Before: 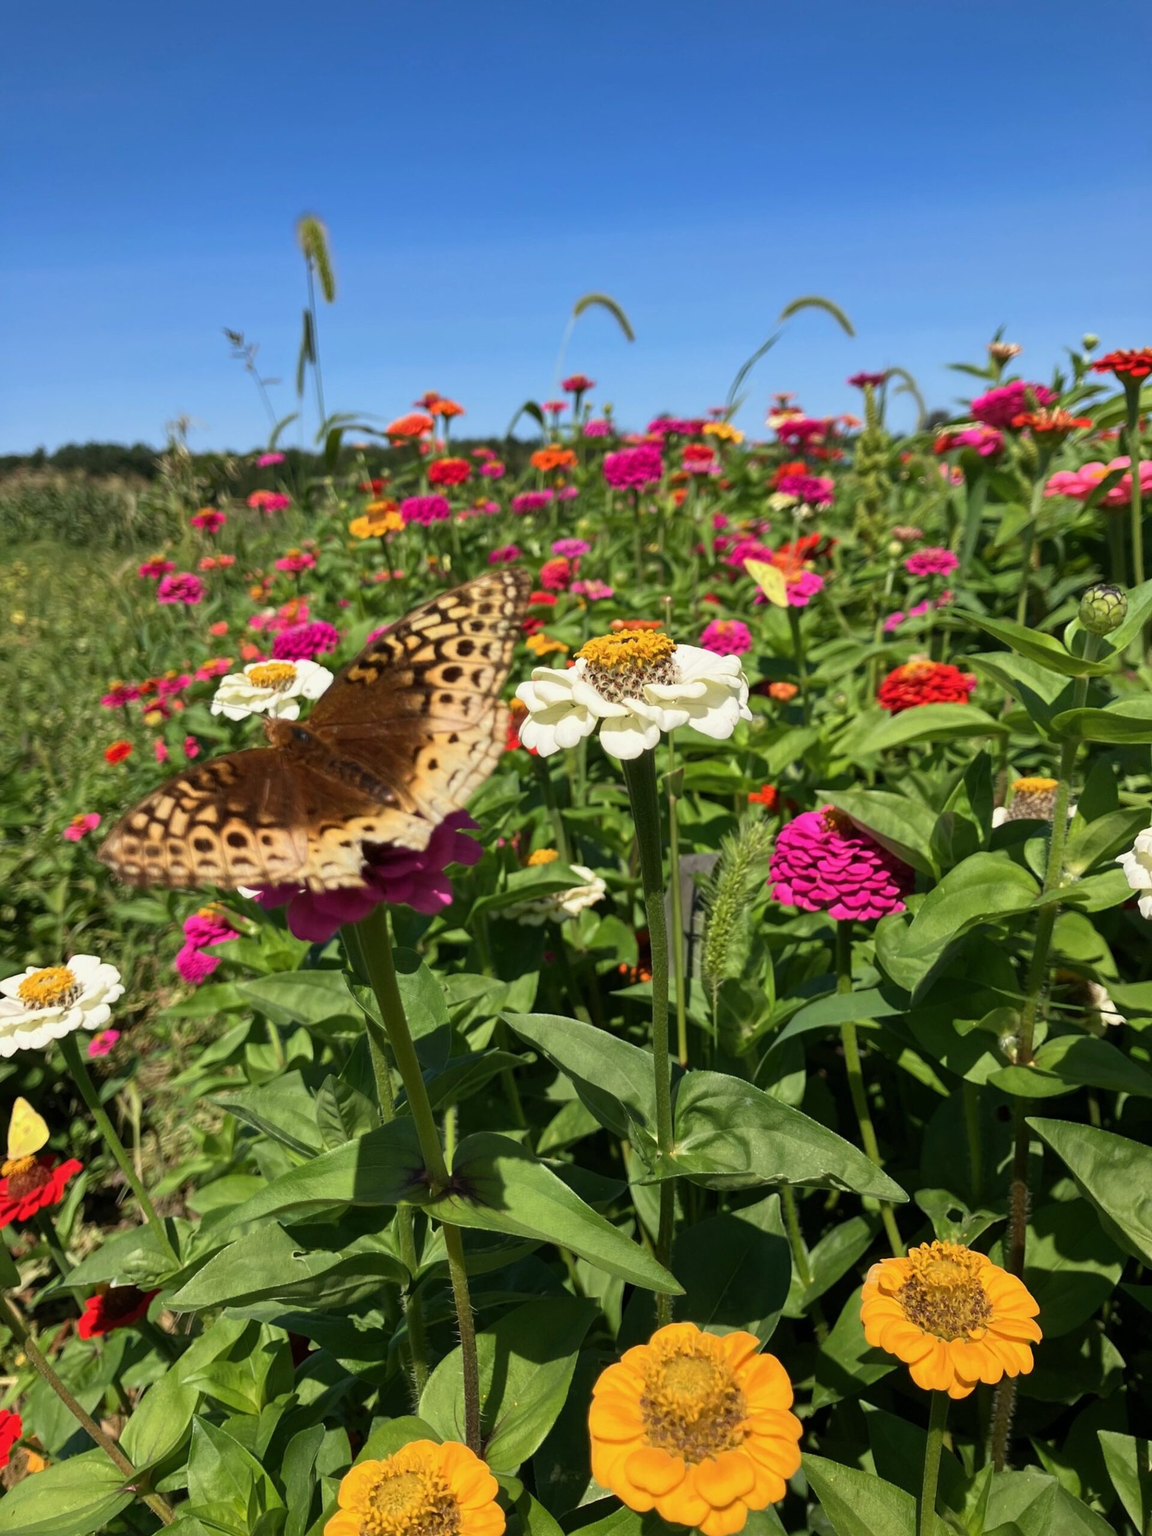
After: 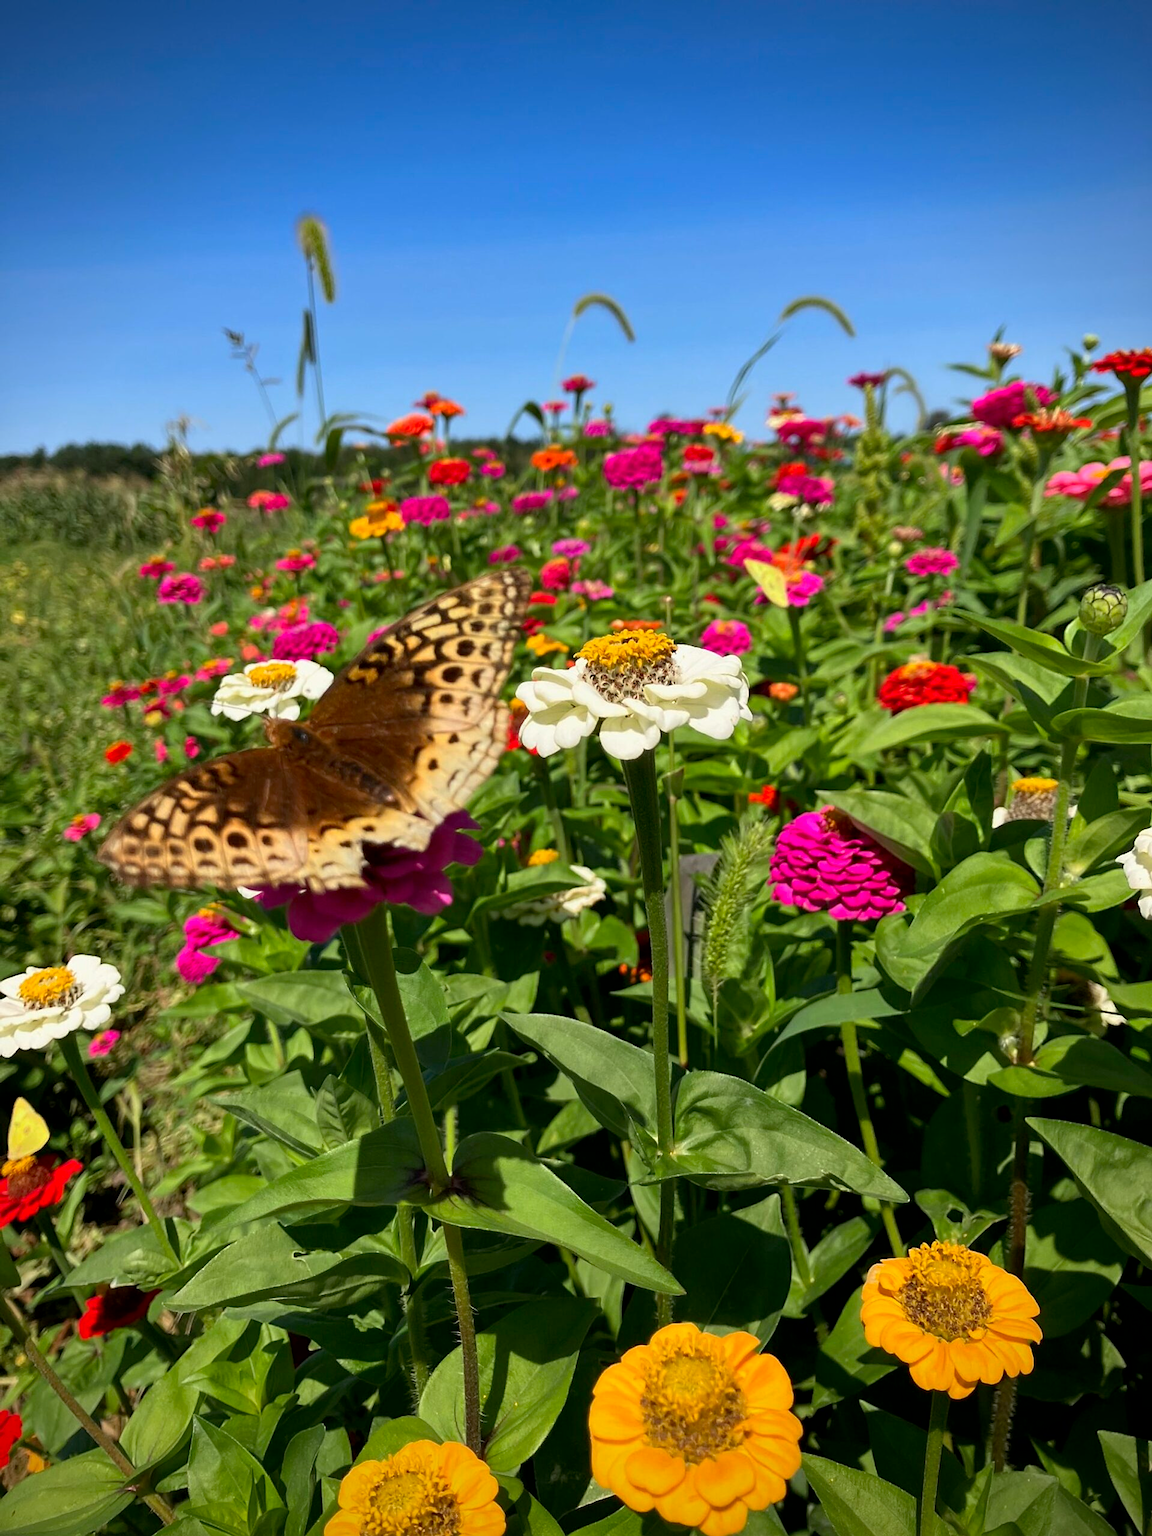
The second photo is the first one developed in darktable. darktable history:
sharpen: radius 1.516, amount 0.377, threshold 1.611
tone equalizer: on, module defaults
contrast brightness saturation: saturation 0.102
vignetting: brightness -0.601, saturation 0.002, unbound false
